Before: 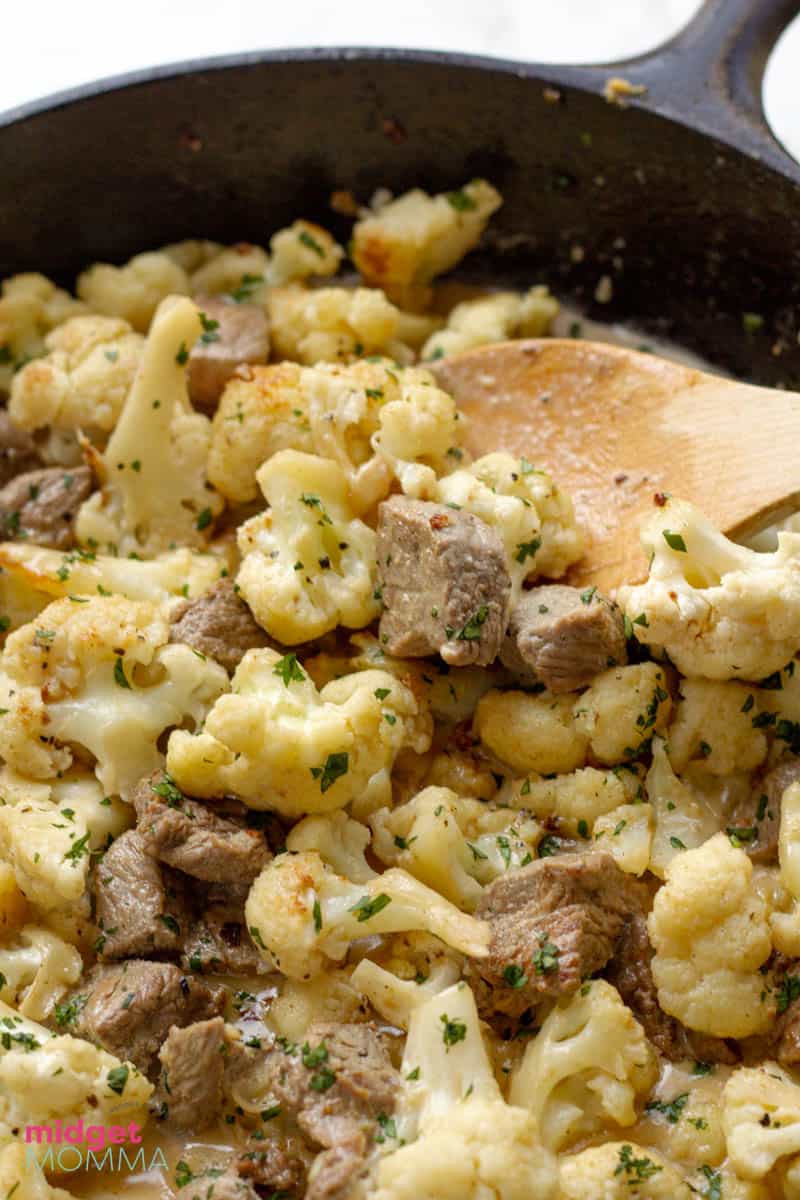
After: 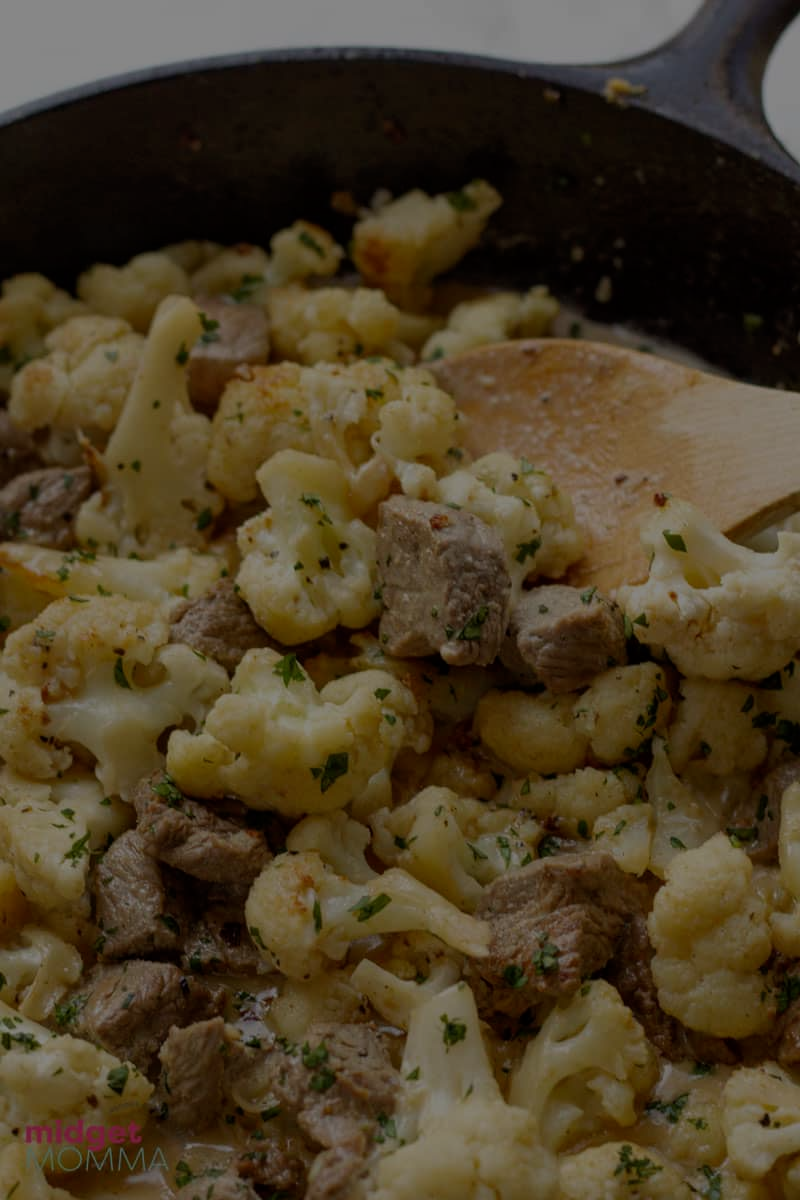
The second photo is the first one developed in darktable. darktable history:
exposure: exposure -2.038 EV, compensate highlight preservation false
